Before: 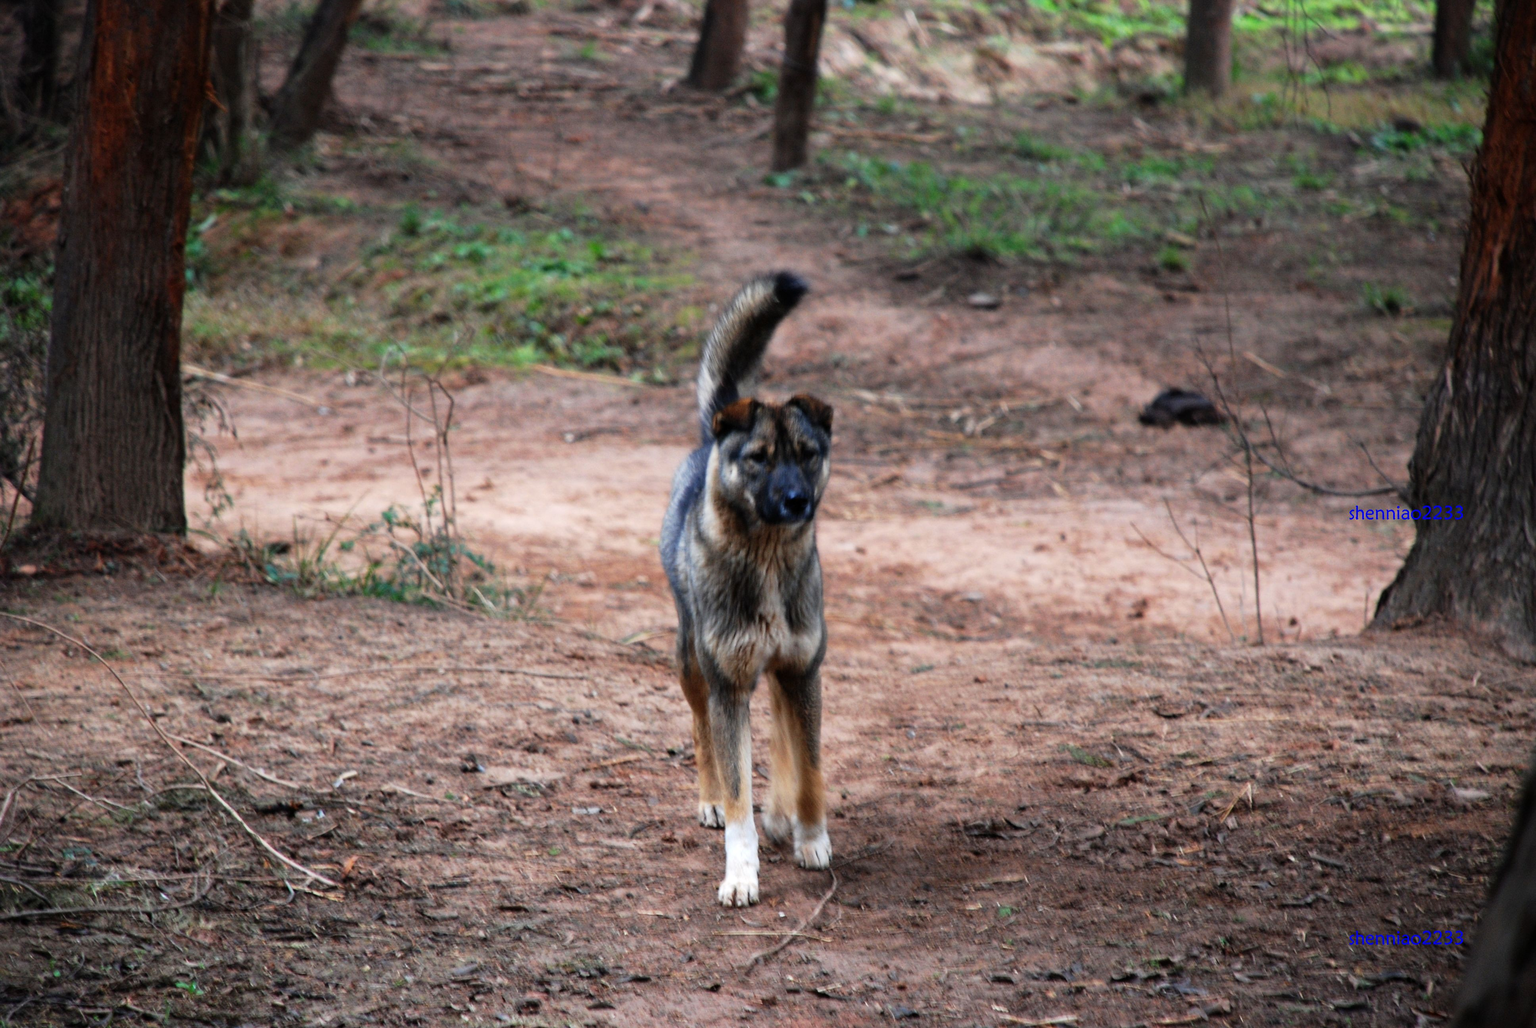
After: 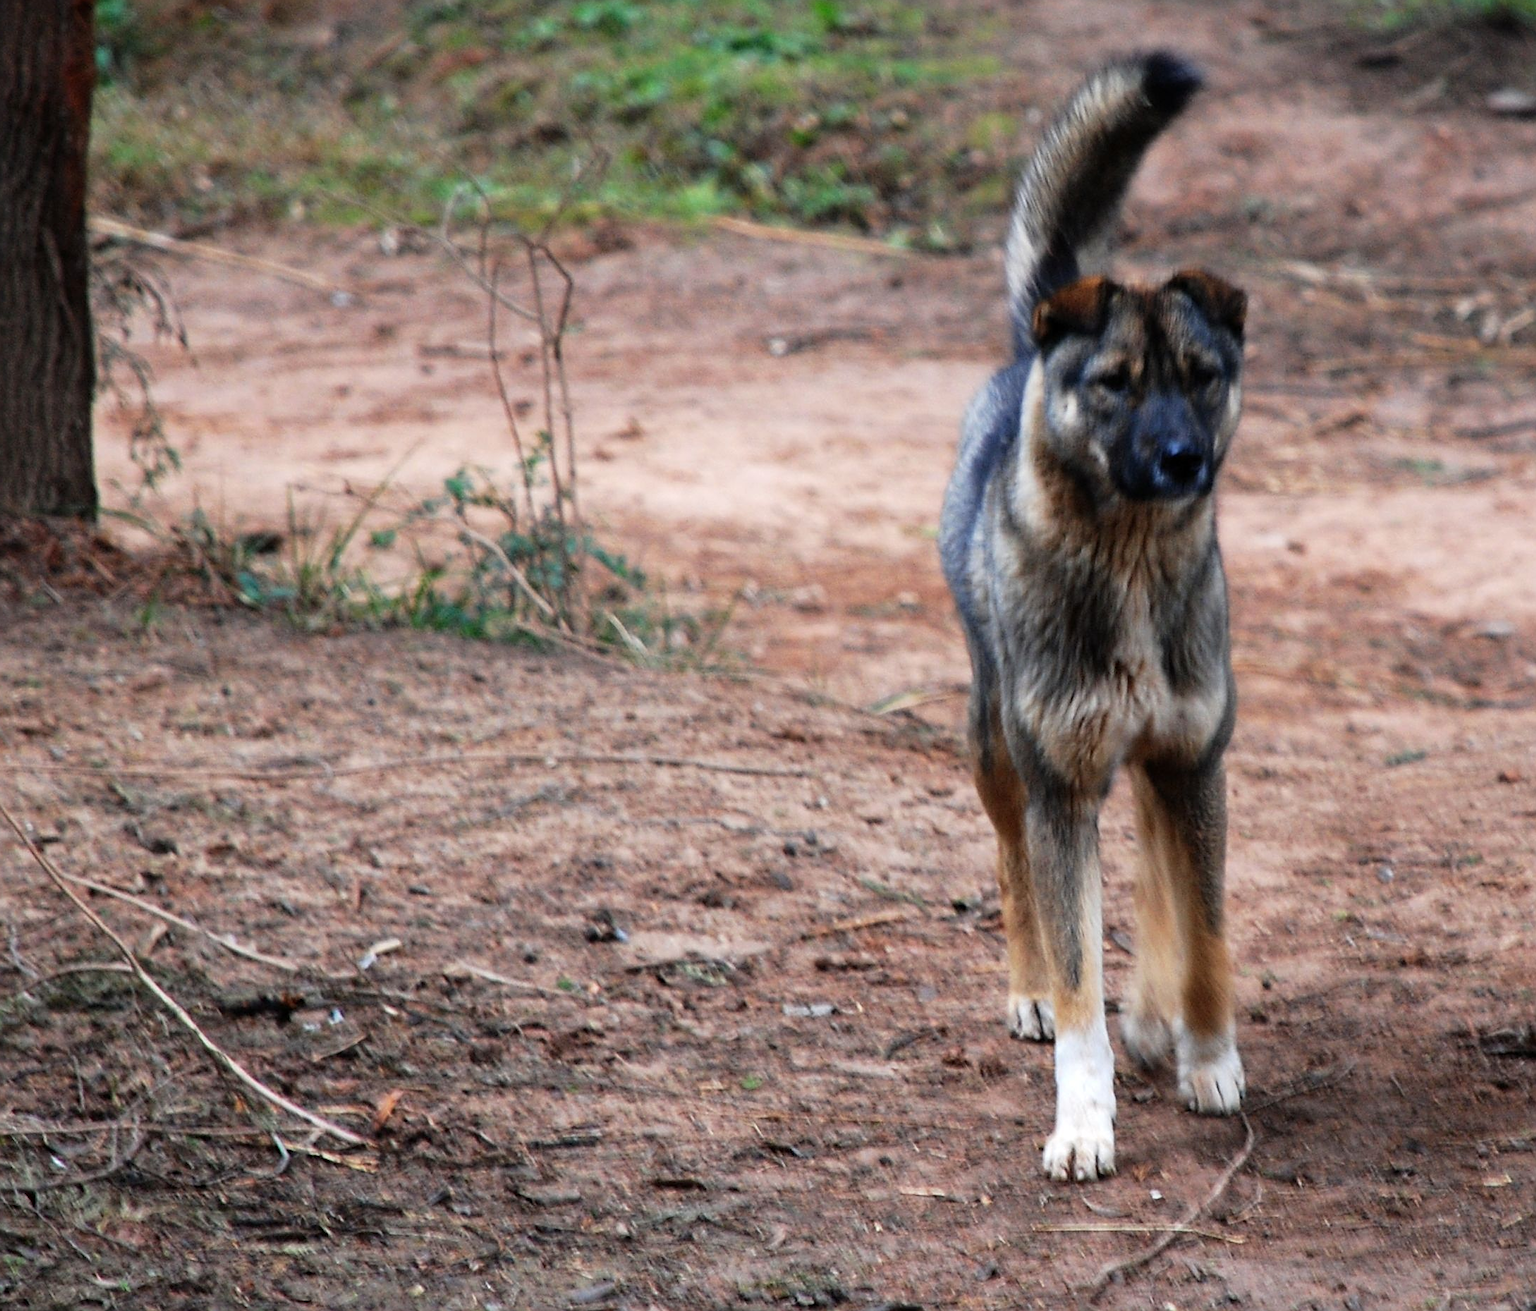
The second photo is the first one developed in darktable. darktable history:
crop: left 8.593%, top 23.617%, right 35.151%, bottom 4.66%
sharpen: on, module defaults
exposure: compensate exposure bias true, compensate highlight preservation false
